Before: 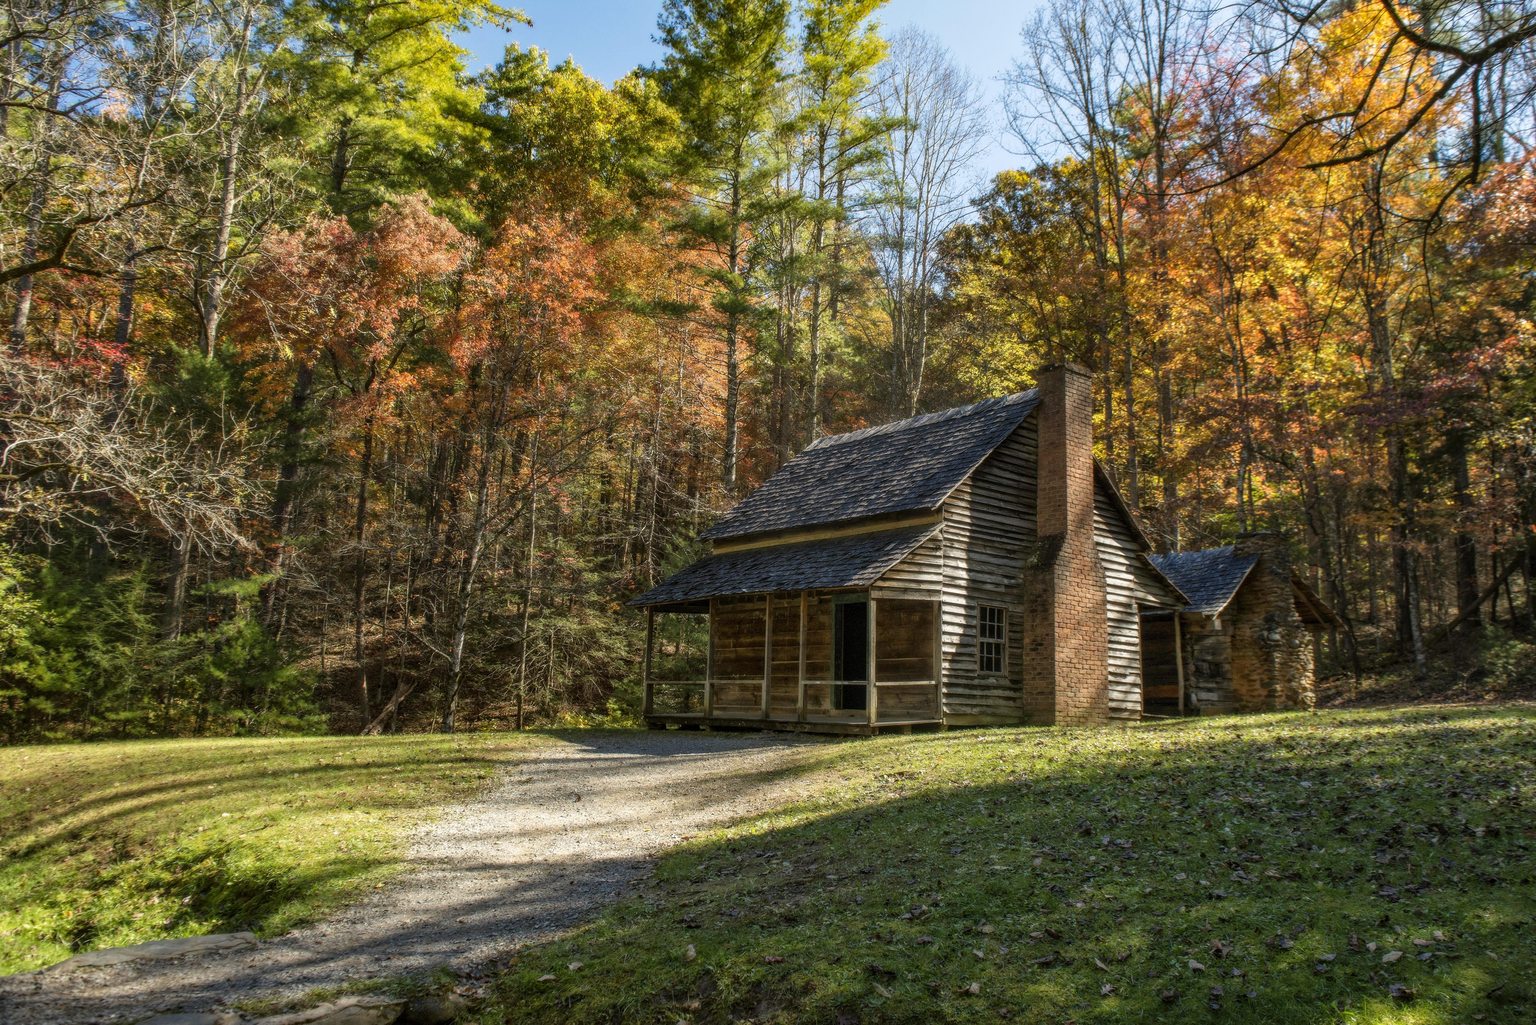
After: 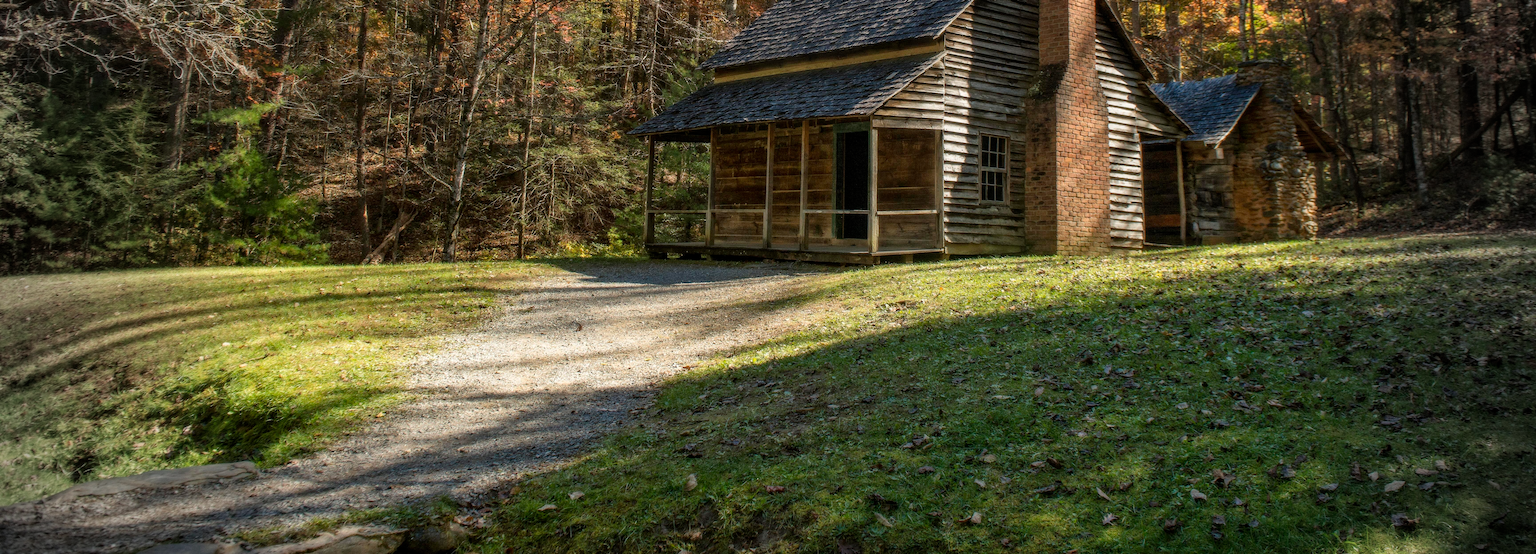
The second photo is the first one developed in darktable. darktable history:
crop and rotate: top 46.013%, right 0.123%
vignetting: fall-off start 68.03%, fall-off radius 30.41%, width/height ratio 0.989, shape 0.859
